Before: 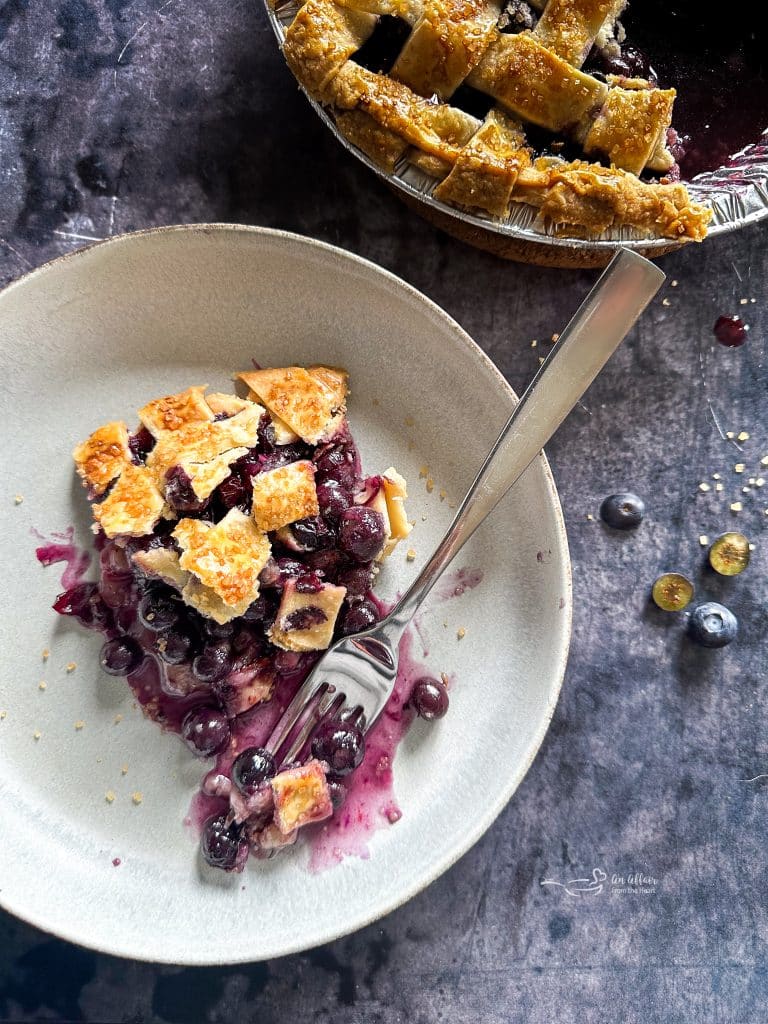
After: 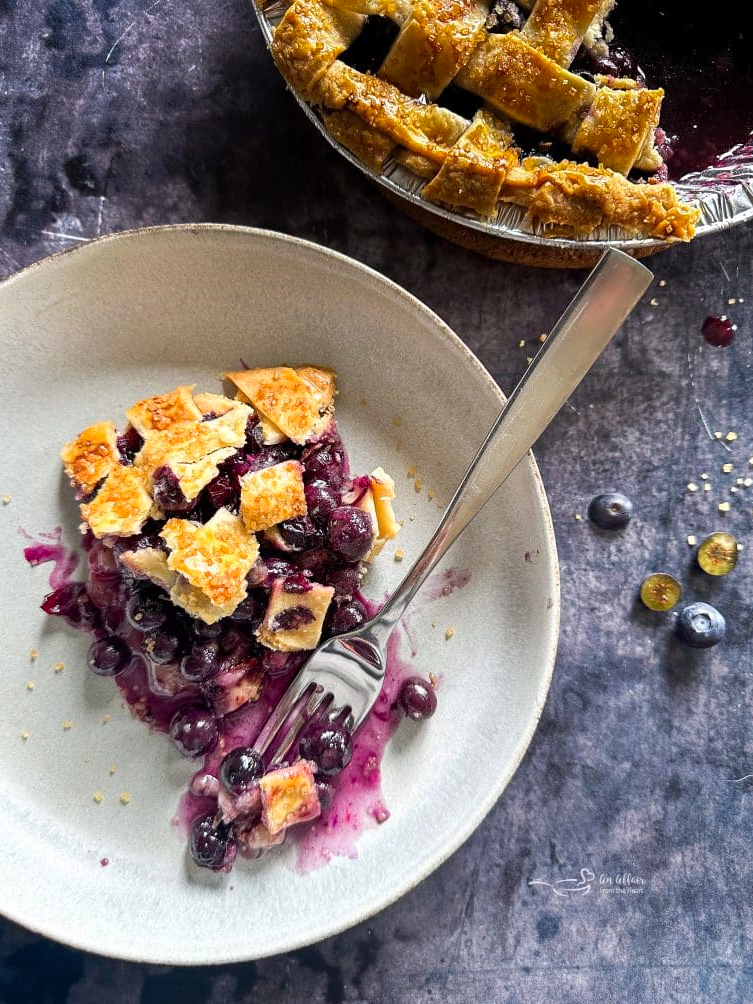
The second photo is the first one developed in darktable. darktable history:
crop: left 1.665%, right 0.28%, bottom 1.856%
contrast brightness saturation: contrast 0.036, saturation 0.069
color zones: curves: ch0 [(0, 0.5) (0.125, 0.4) (0.25, 0.5) (0.375, 0.4) (0.5, 0.4) (0.625, 0.35) (0.75, 0.35) (0.875, 0.5)]; ch1 [(0, 0.35) (0.125, 0.45) (0.25, 0.35) (0.375, 0.35) (0.5, 0.35) (0.625, 0.35) (0.75, 0.45) (0.875, 0.35)]; ch2 [(0, 0.6) (0.125, 0.5) (0.25, 0.5) (0.375, 0.6) (0.5, 0.6) (0.625, 0.5) (0.75, 0.5) (0.875, 0.5)], mix -129.6%
